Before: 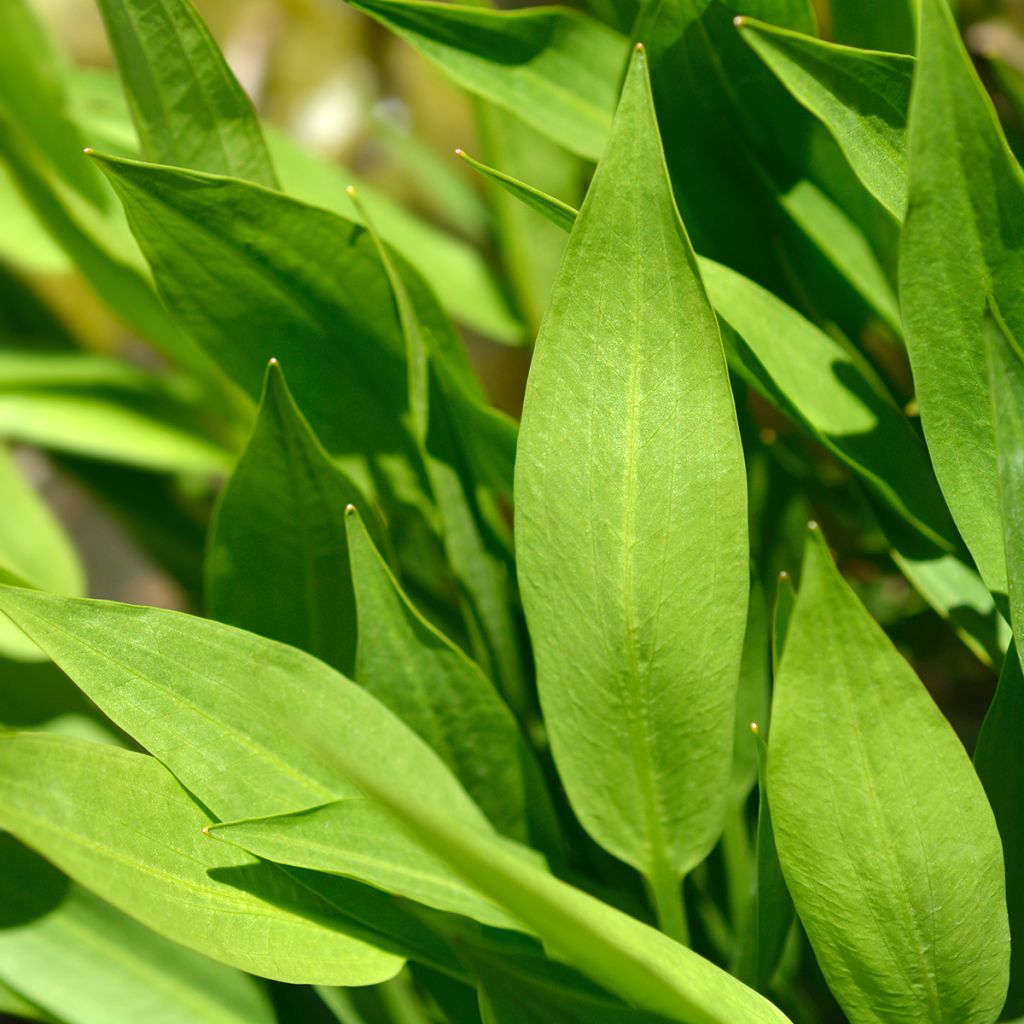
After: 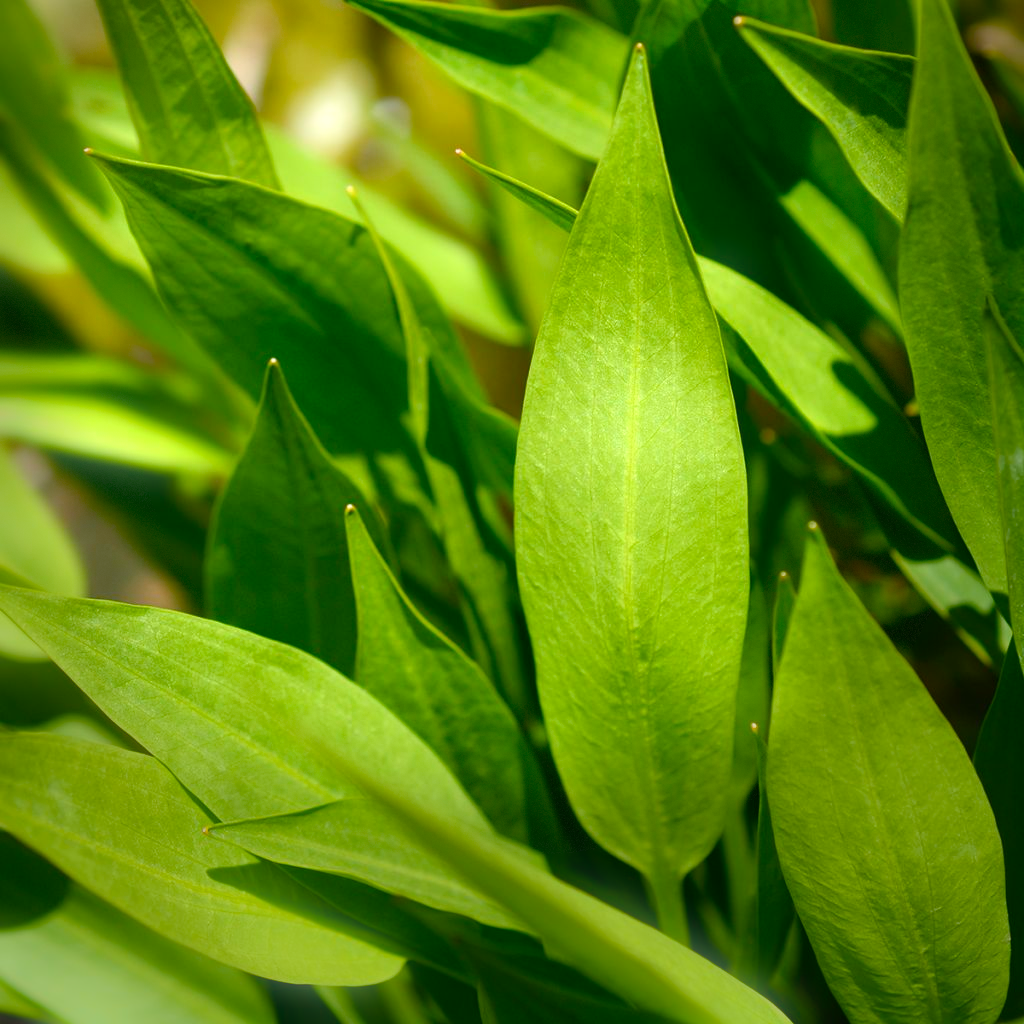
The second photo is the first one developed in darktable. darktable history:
bloom: size 5%, threshold 95%, strength 15%
exposure: exposure -0.041 EV, compensate highlight preservation false
vignetting: fall-off start 68.33%, fall-off radius 30%, saturation 0.042, center (-0.066, -0.311), width/height ratio 0.992, shape 0.85, dithering 8-bit output
color balance rgb: linear chroma grading › global chroma 8.12%, perceptual saturation grading › global saturation 9.07%, perceptual saturation grading › highlights -13.84%, perceptual saturation grading › mid-tones 14.88%, perceptual saturation grading › shadows 22.8%, perceptual brilliance grading › highlights 2.61%, global vibrance 12.07%
